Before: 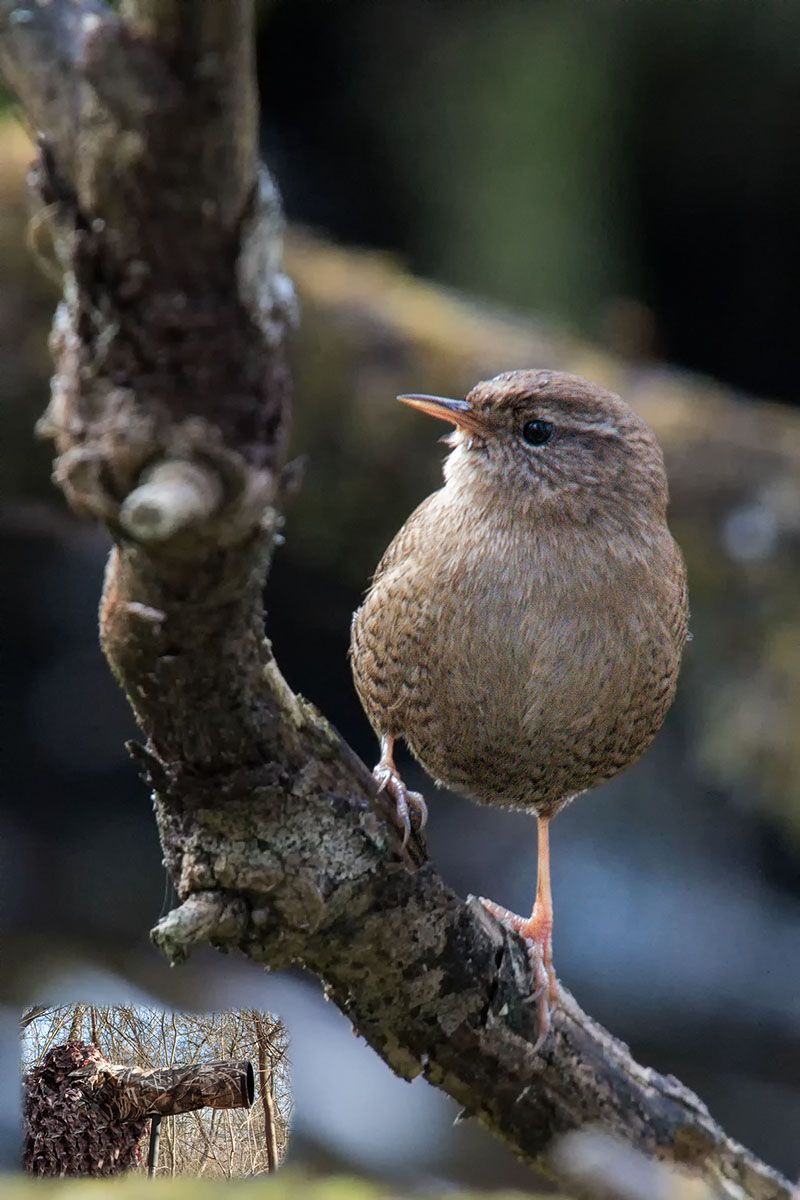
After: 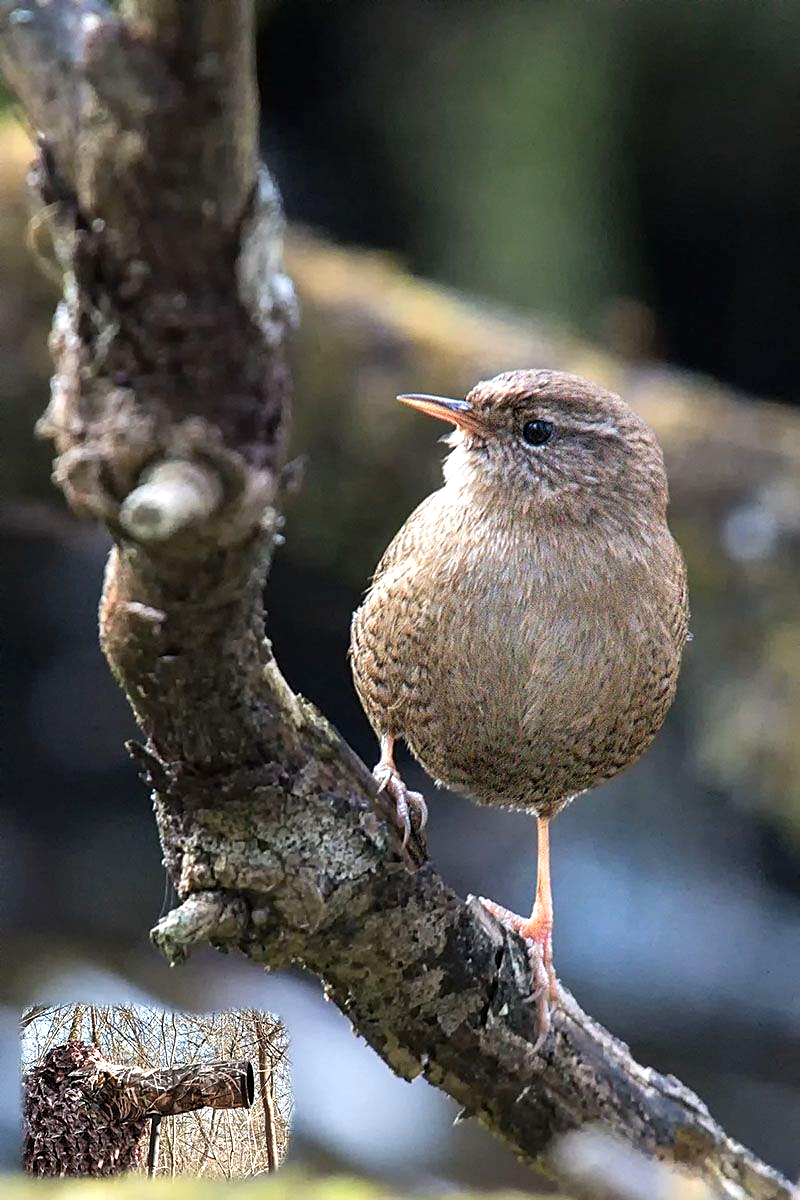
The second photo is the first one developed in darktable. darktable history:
sharpen: on, module defaults
exposure: exposure 0.745 EV, compensate exposure bias true, compensate highlight preservation false
